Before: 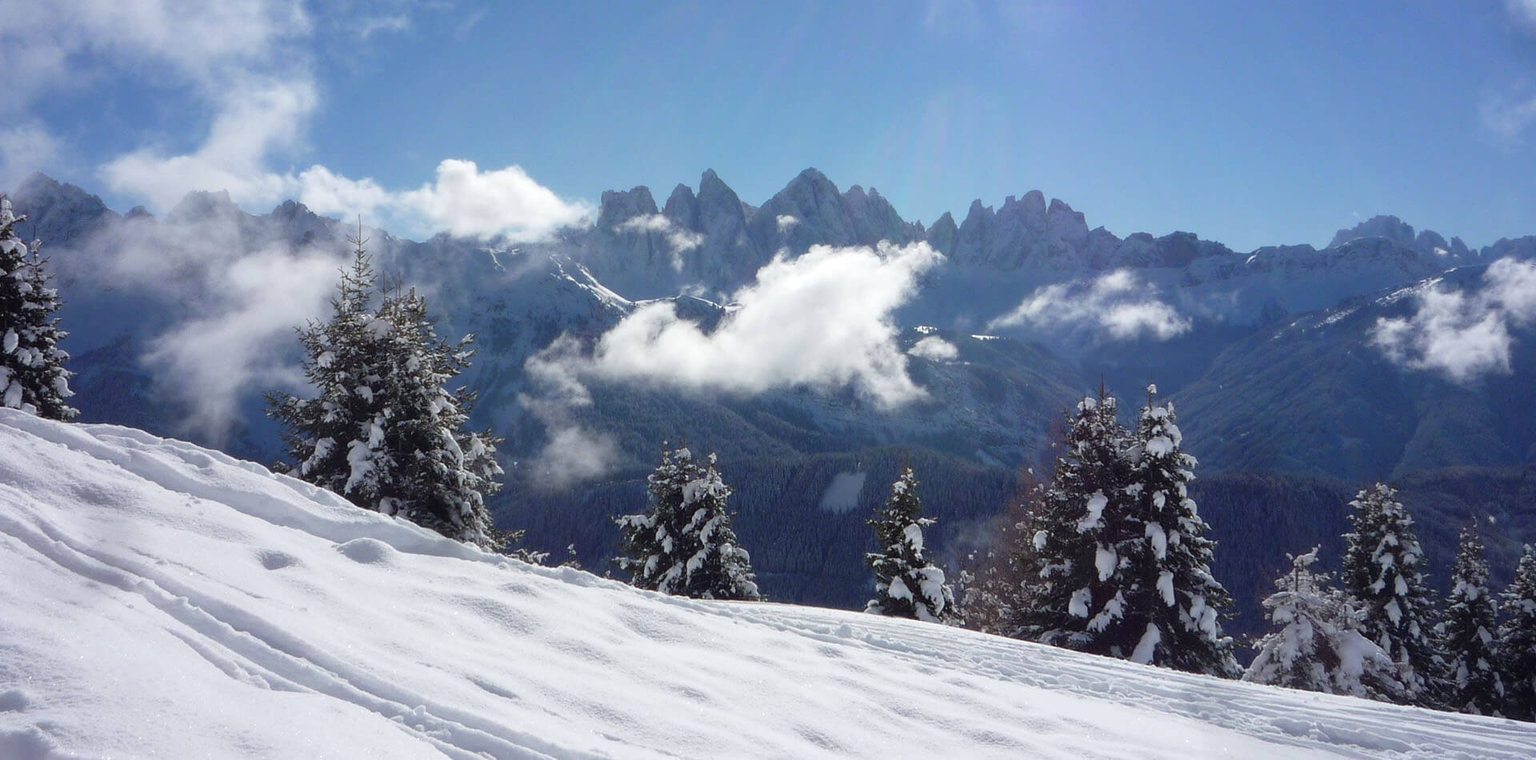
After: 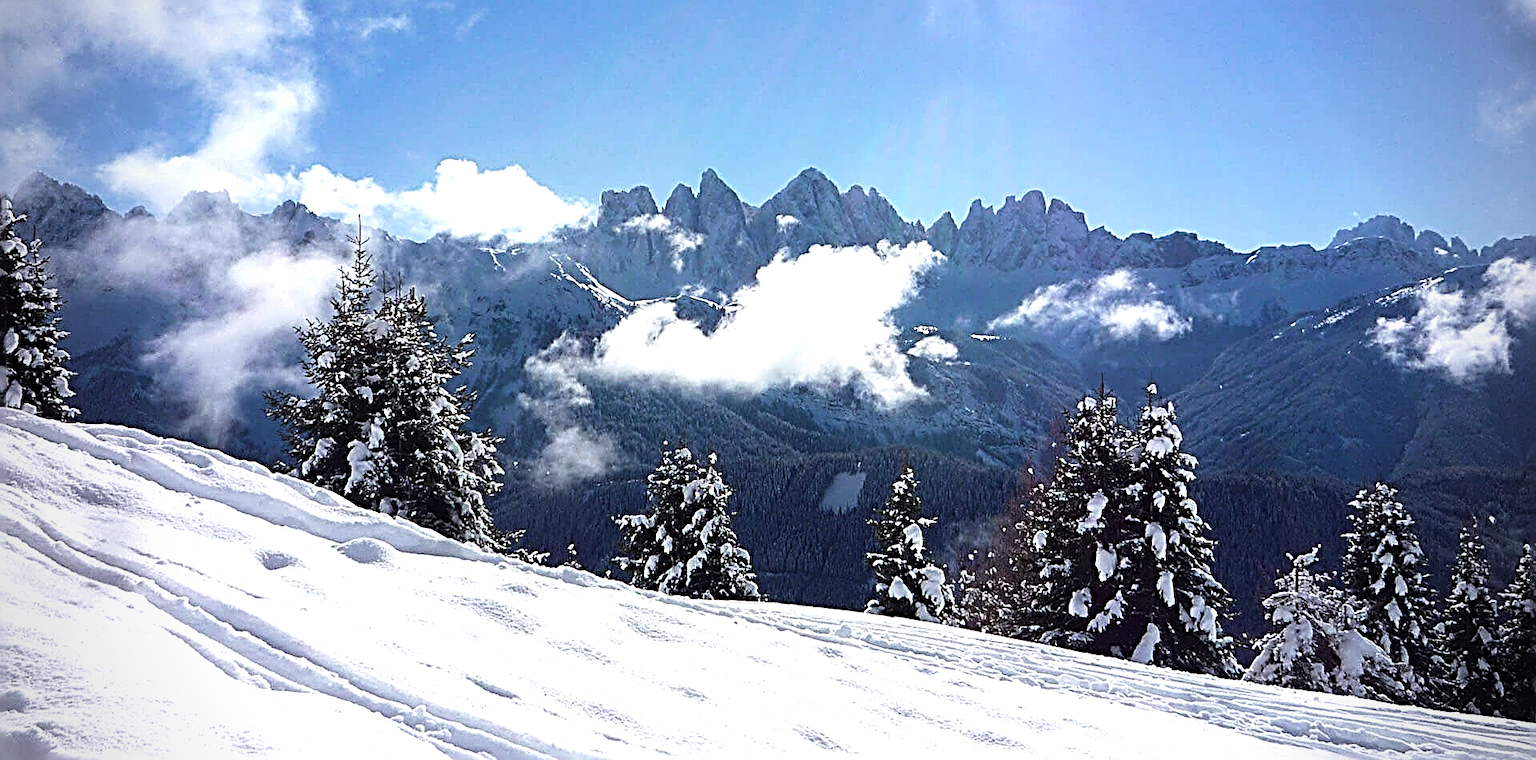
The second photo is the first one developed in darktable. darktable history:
velvia: strength 29%
tone equalizer: -8 EV -0.75 EV, -7 EV -0.7 EV, -6 EV -0.6 EV, -5 EV -0.4 EV, -3 EV 0.4 EV, -2 EV 0.6 EV, -1 EV 0.7 EV, +0 EV 0.75 EV, edges refinement/feathering 500, mask exposure compensation -1.57 EV, preserve details no
vignetting: unbound false
sharpen: radius 3.158, amount 1.731
